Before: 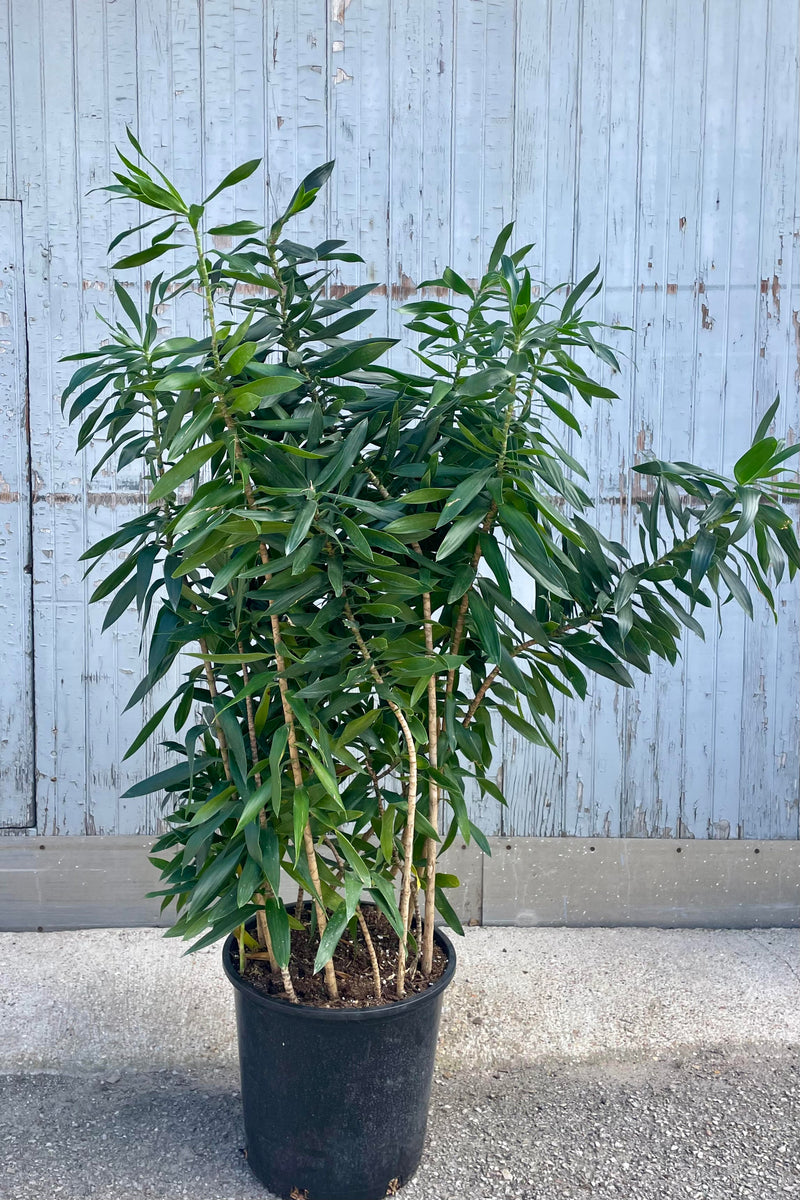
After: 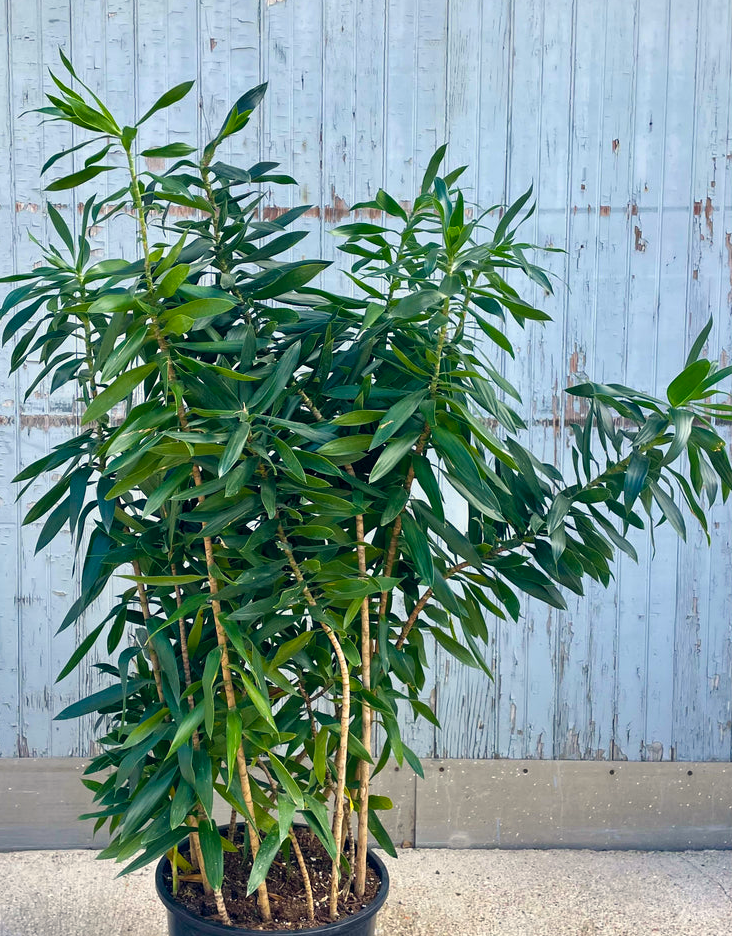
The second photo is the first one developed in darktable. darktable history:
color balance rgb: highlights gain › chroma 3.047%, highlights gain › hue 75.85°, global offset › chroma 0.054%, global offset › hue 254.03°, perceptual saturation grading › global saturation -3.996%, perceptual saturation grading › shadows -1.345%, global vibrance 50.67%
crop: left 8.403%, top 6.555%, bottom 15.368%
